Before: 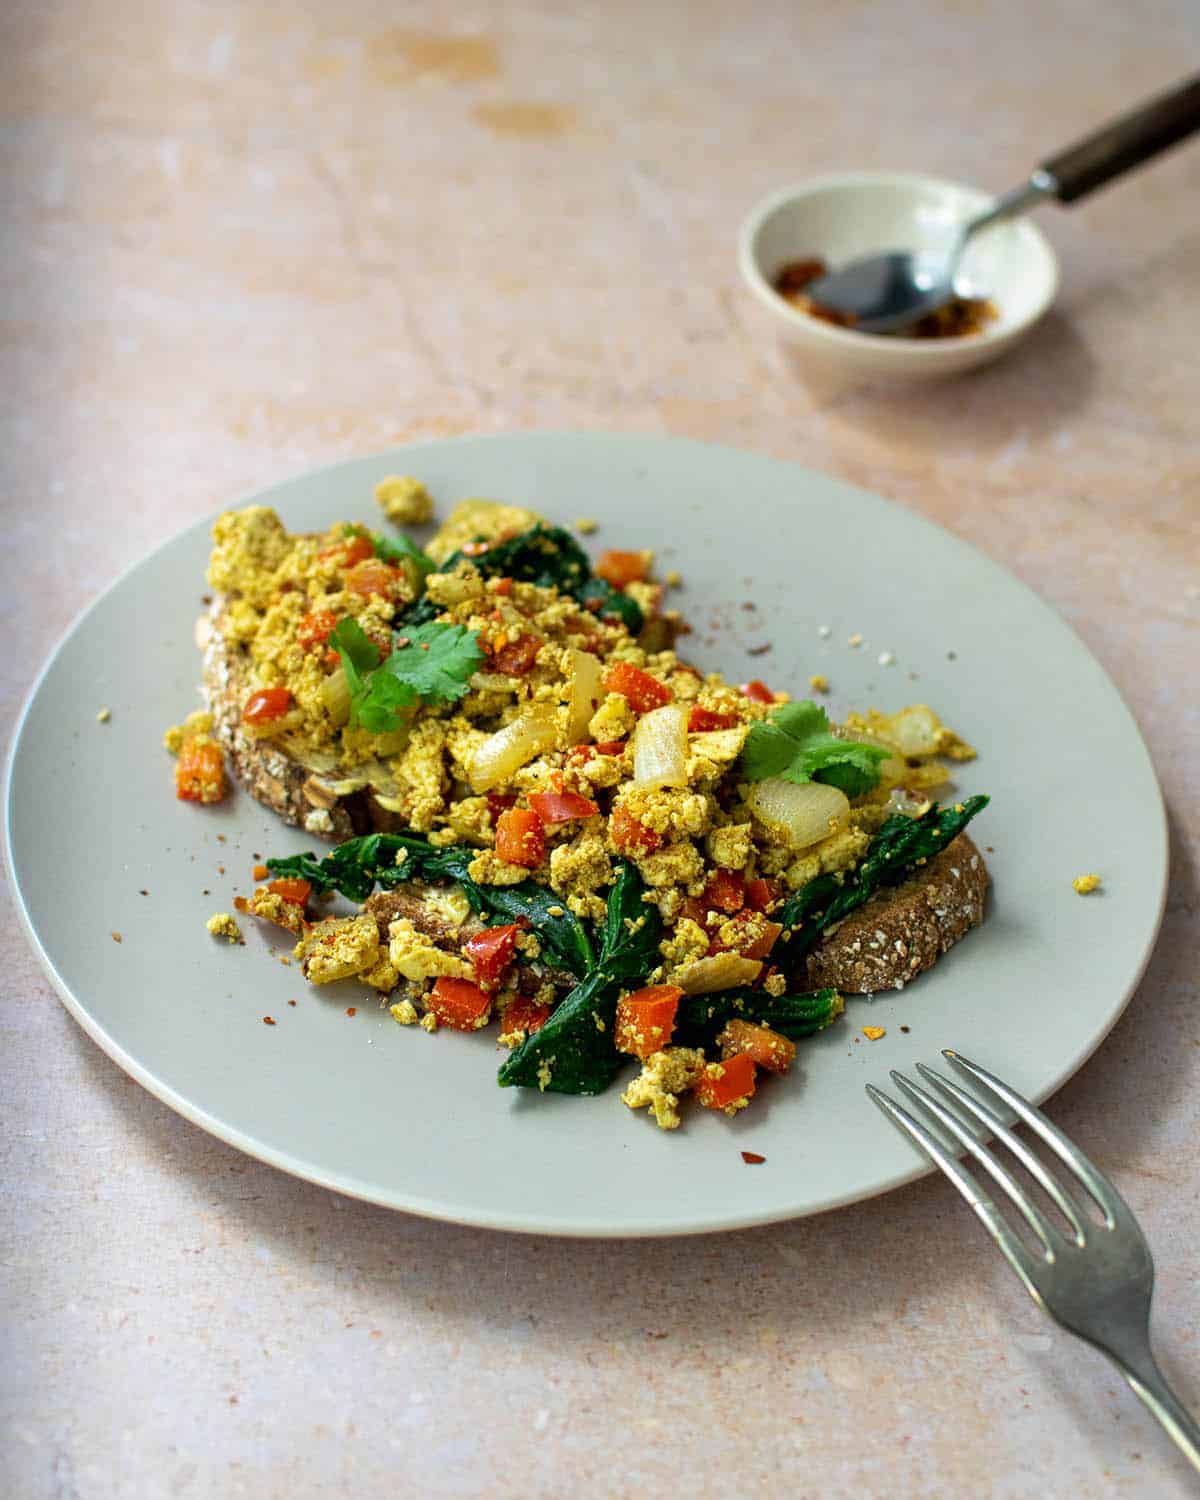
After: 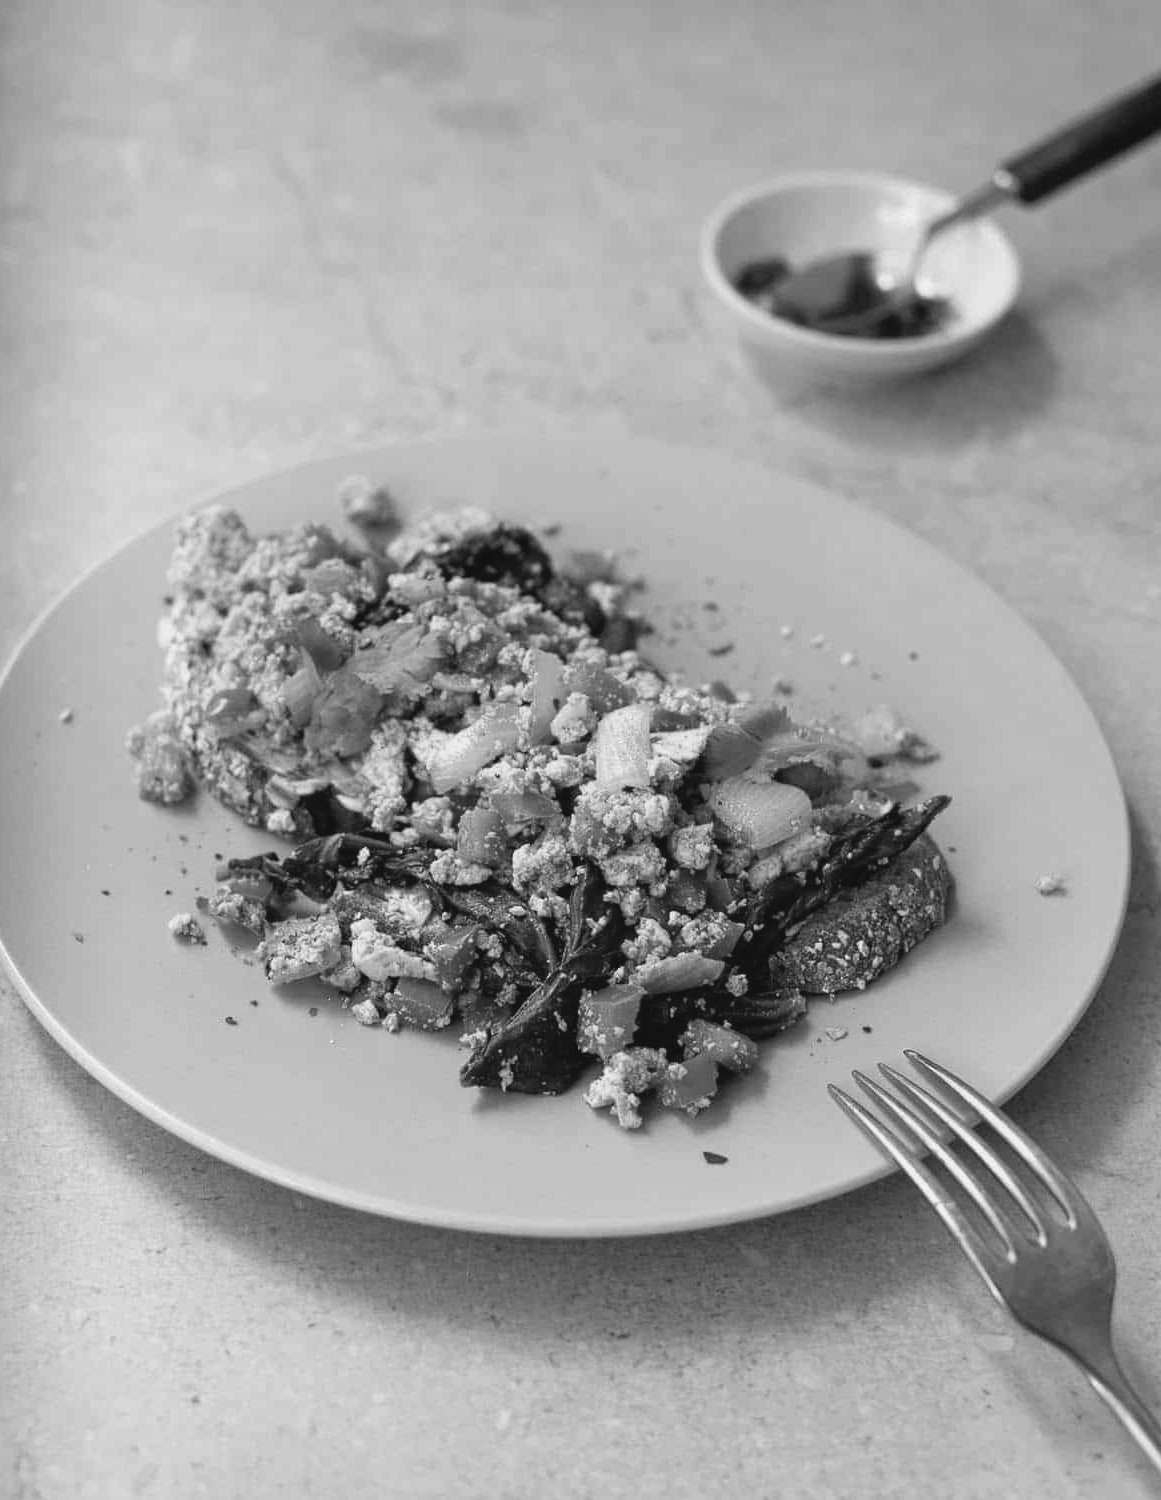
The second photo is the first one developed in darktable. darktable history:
contrast brightness saturation: contrast -0.1, saturation -0.1
monochrome: on, module defaults
crop and rotate: left 3.238%
